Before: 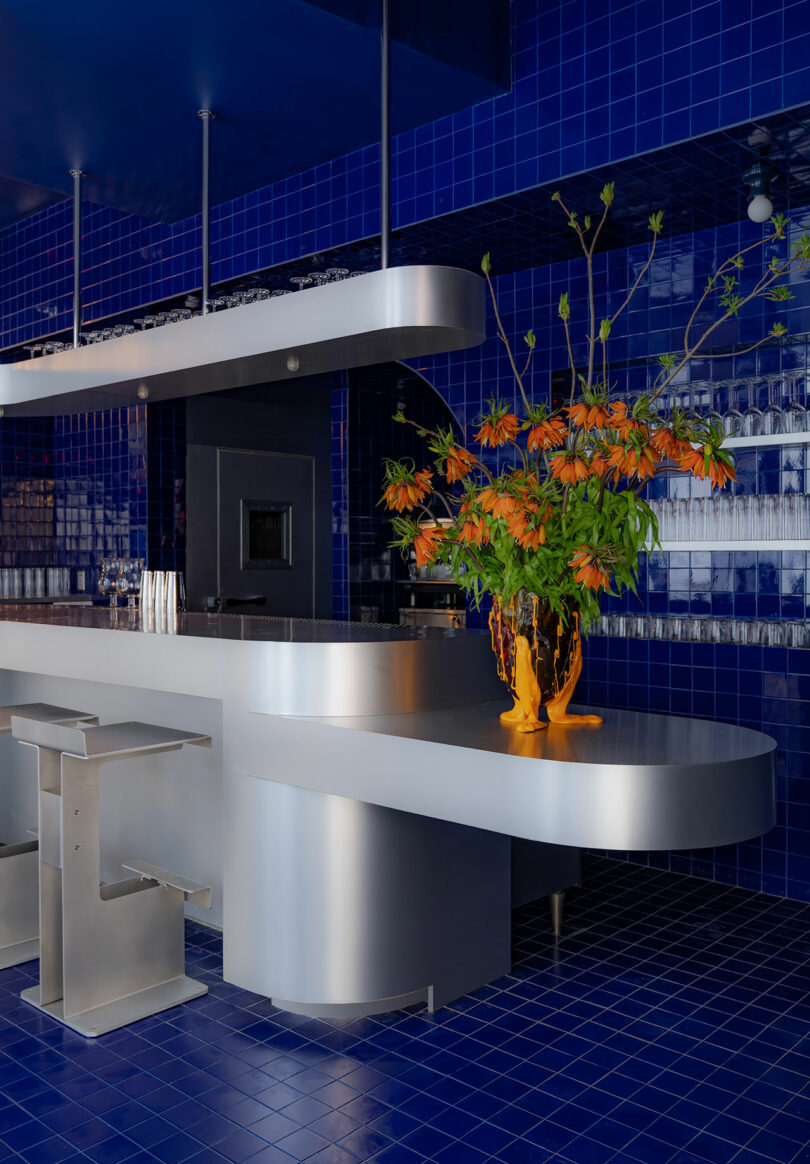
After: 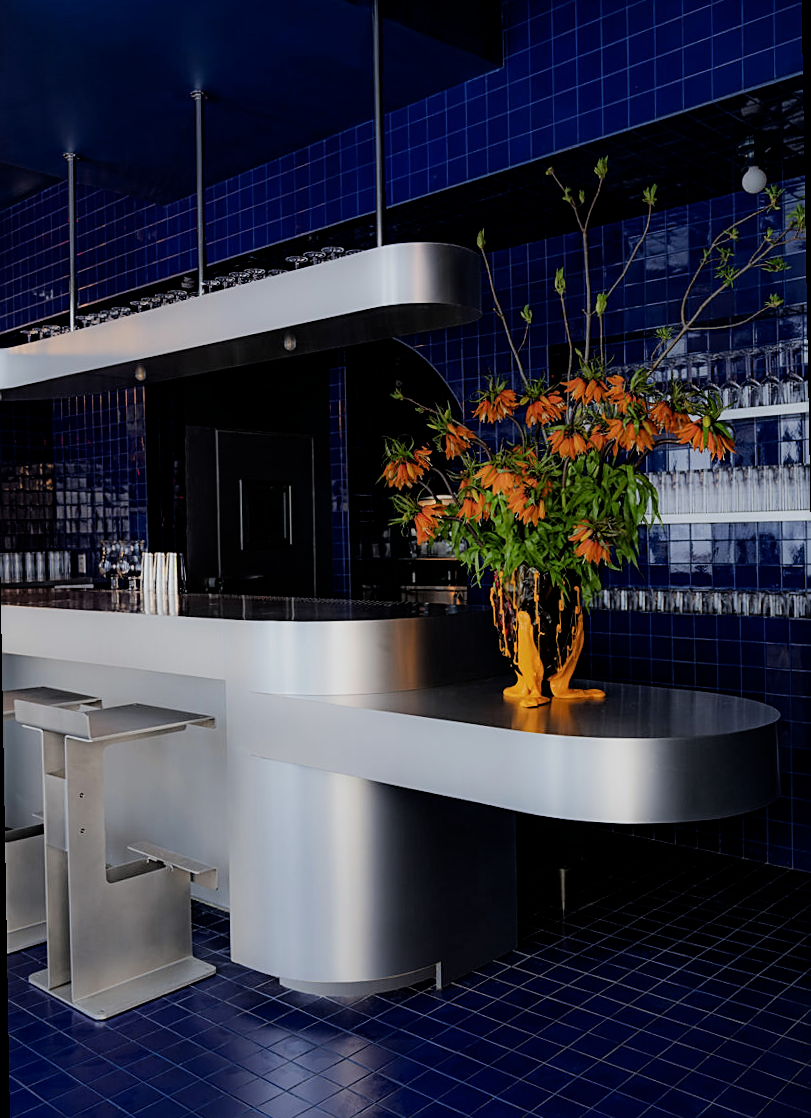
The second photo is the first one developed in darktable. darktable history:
sharpen: on, module defaults
filmic rgb: black relative exposure -5 EV, hardness 2.88, contrast 1.3
rotate and perspective: rotation -1°, crop left 0.011, crop right 0.989, crop top 0.025, crop bottom 0.975
